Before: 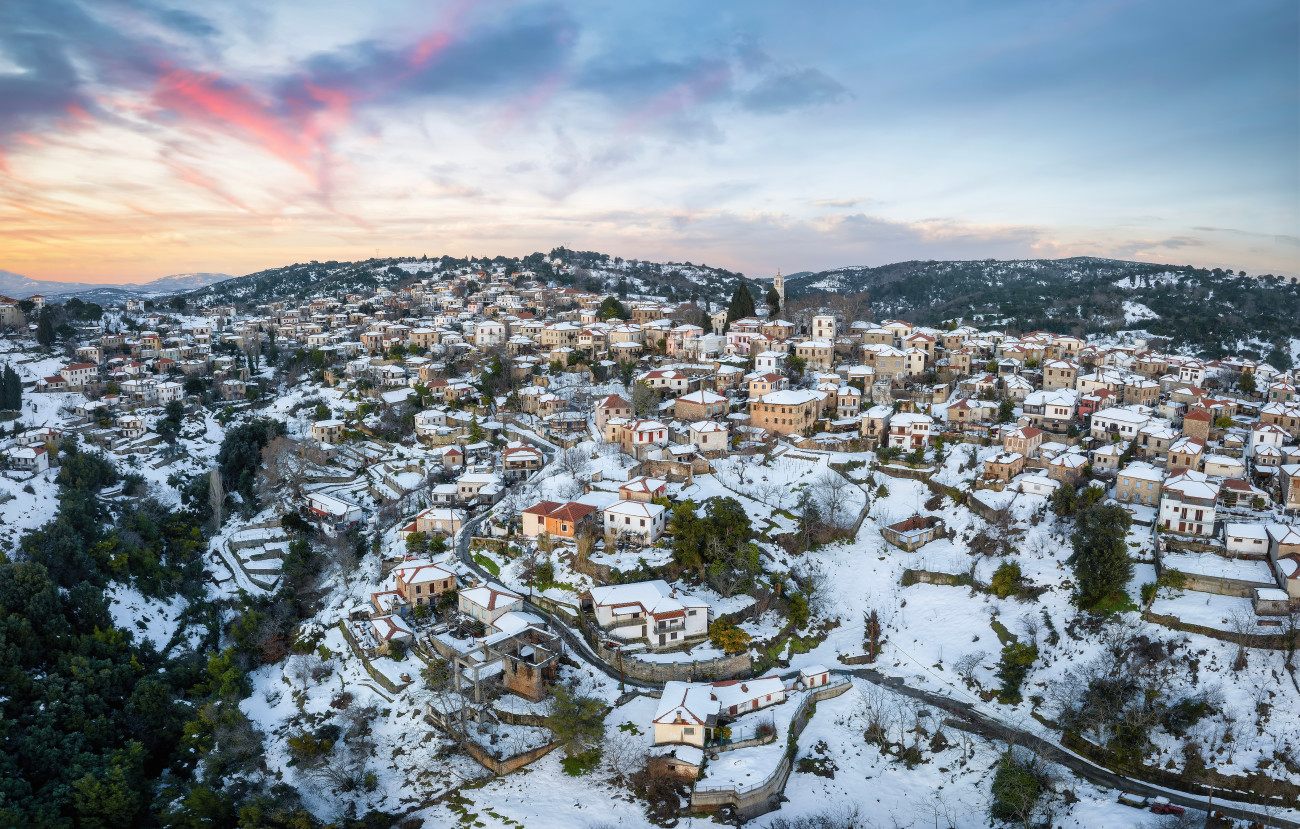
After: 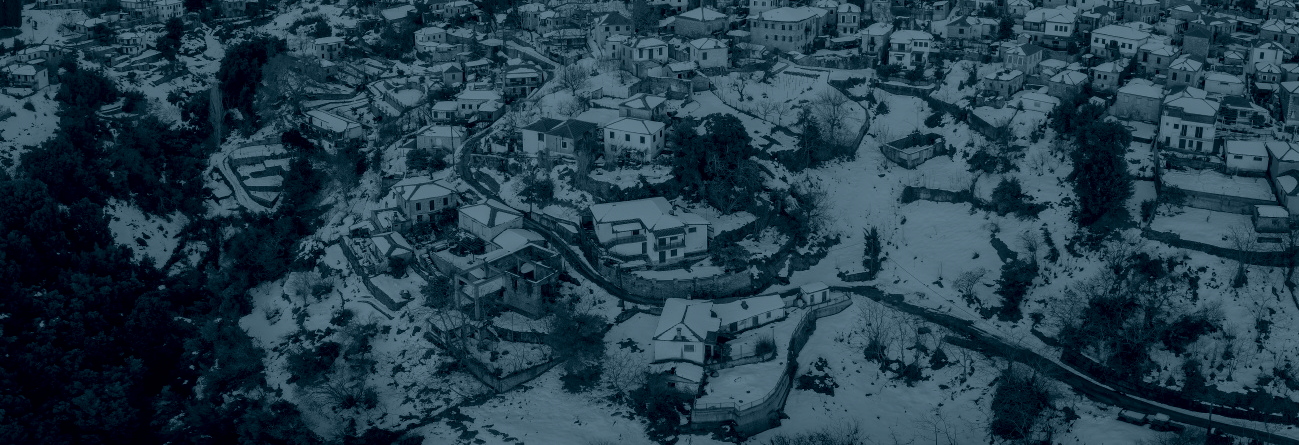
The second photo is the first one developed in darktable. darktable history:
crop and rotate: top 46.237%
colorize: hue 194.4°, saturation 29%, source mix 61.75%, lightness 3.98%, version 1
